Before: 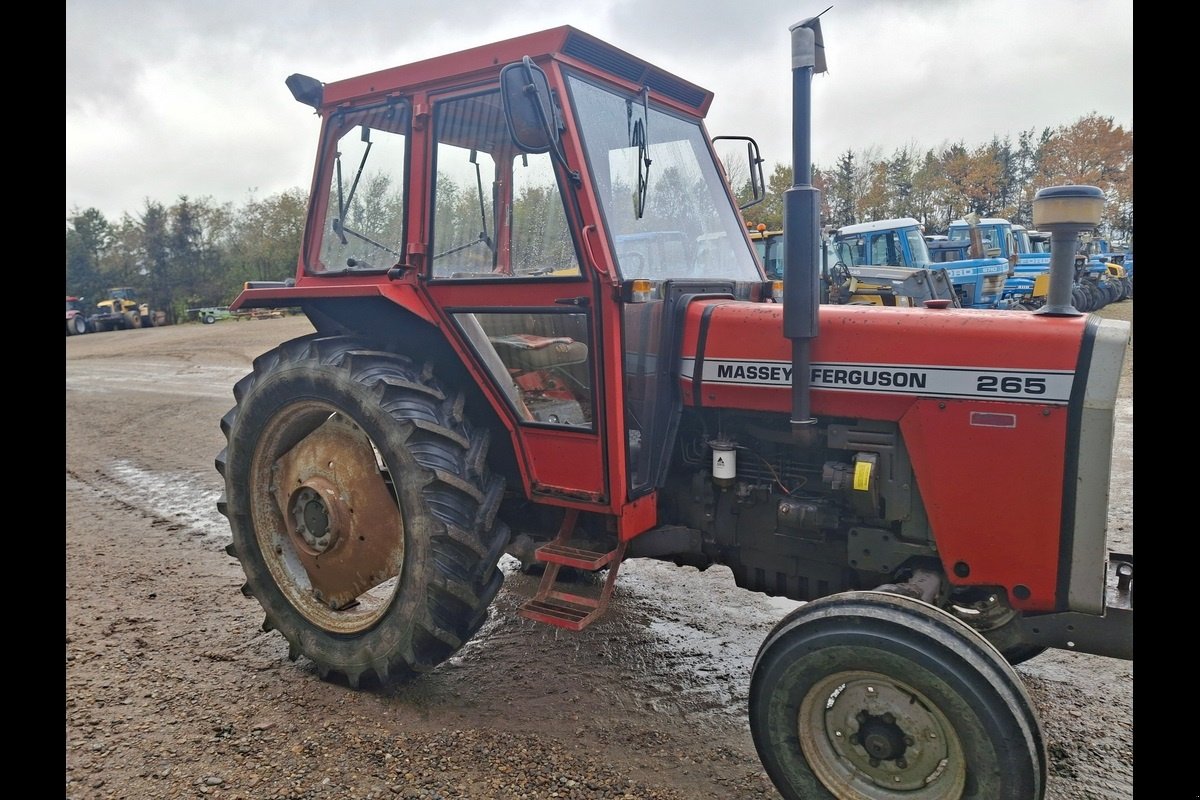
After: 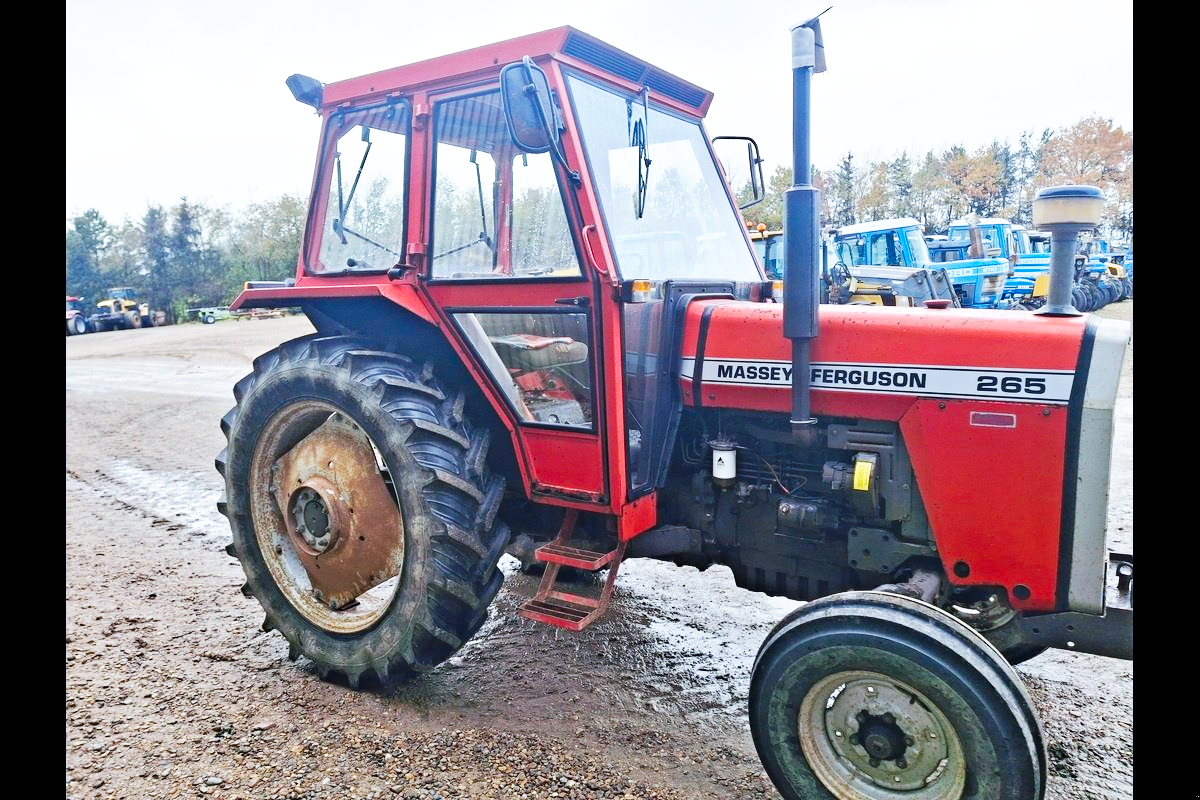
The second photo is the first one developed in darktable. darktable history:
color calibration: x 0.37, y 0.382, temperature 4312.71 K
base curve: curves: ch0 [(0, 0) (0.007, 0.004) (0.027, 0.03) (0.046, 0.07) (0.207, 0.54) (0.442, 0.872) (0.673, 0.972) (1, 1)], preserve colors none
tone equalizer: edges refinement/feathering 500, mask exposure compensation -1.57 EV, preserve details no
